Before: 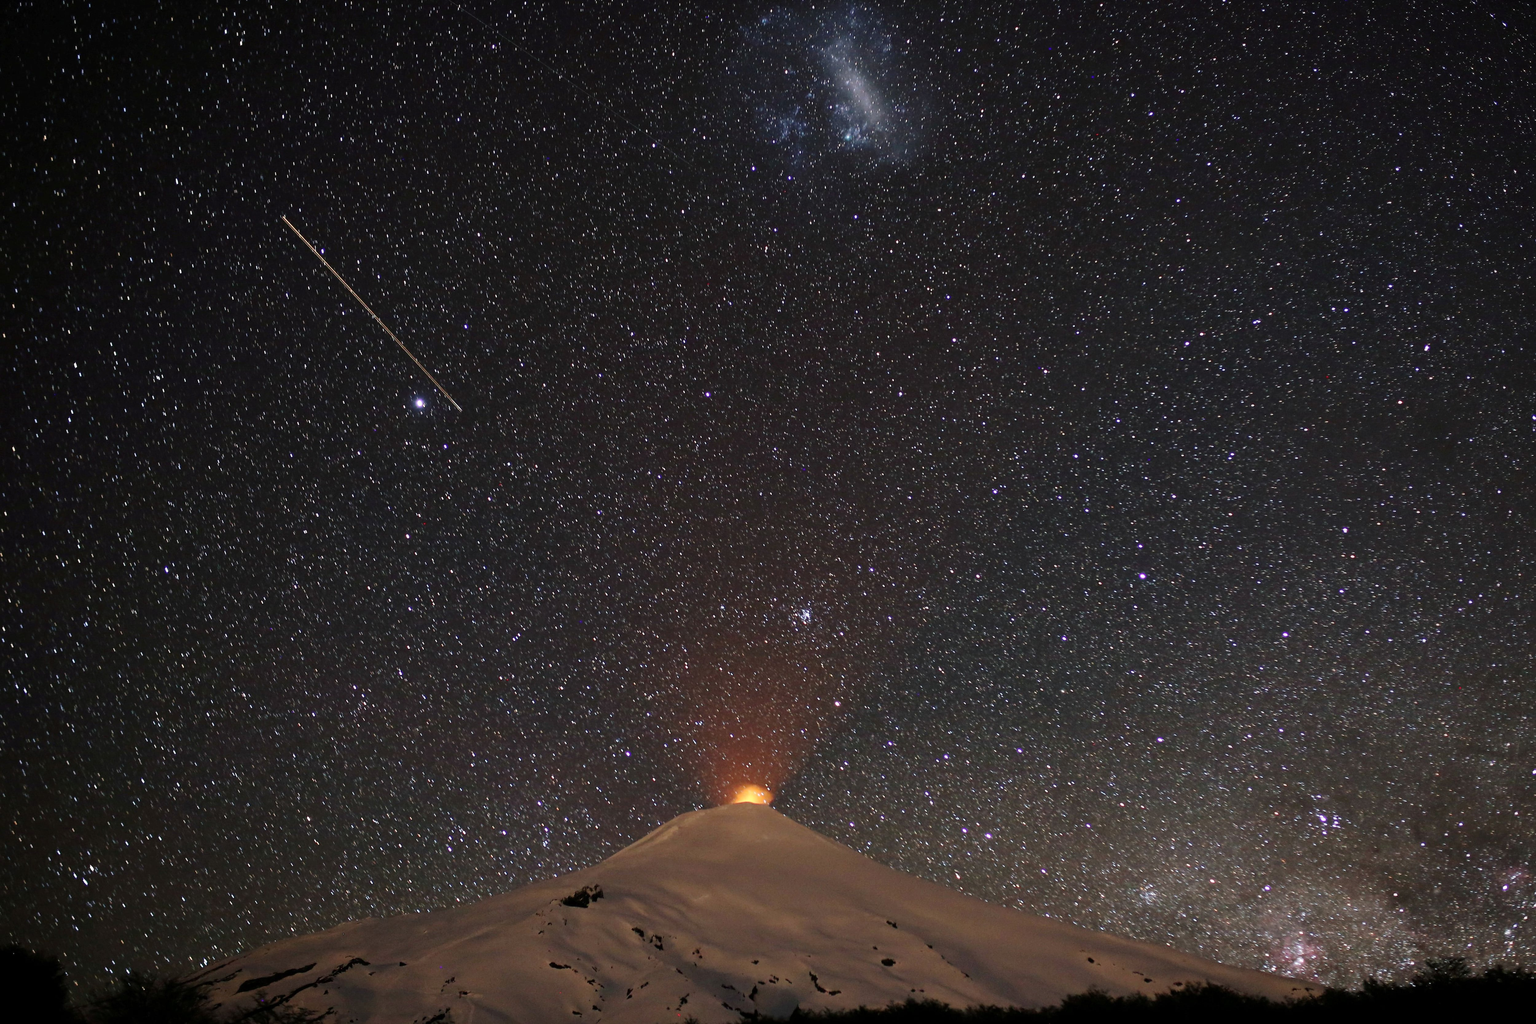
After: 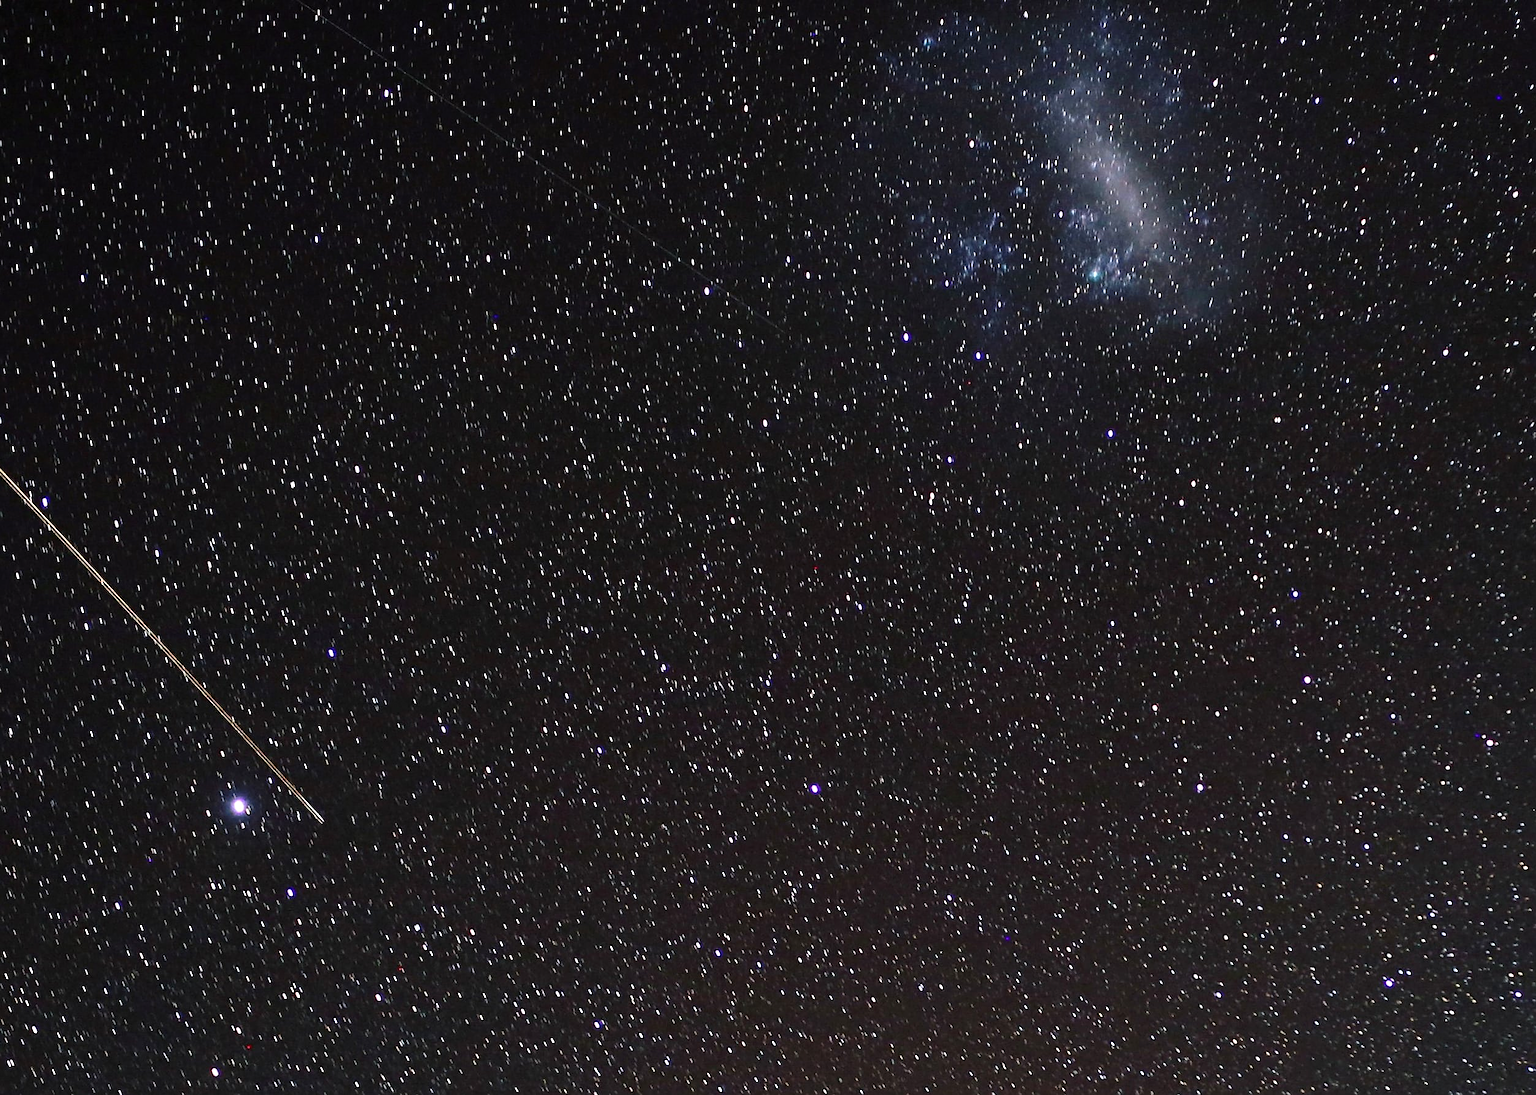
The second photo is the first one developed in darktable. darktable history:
crop: left 19.556%, right 30.401%, bottom 46.458%
exposure: exposure -0.041 EV, compensate highlight preservation false
sharpen: on, module defaults
color balance: contrast 6.48%, output saturation 113.3%
